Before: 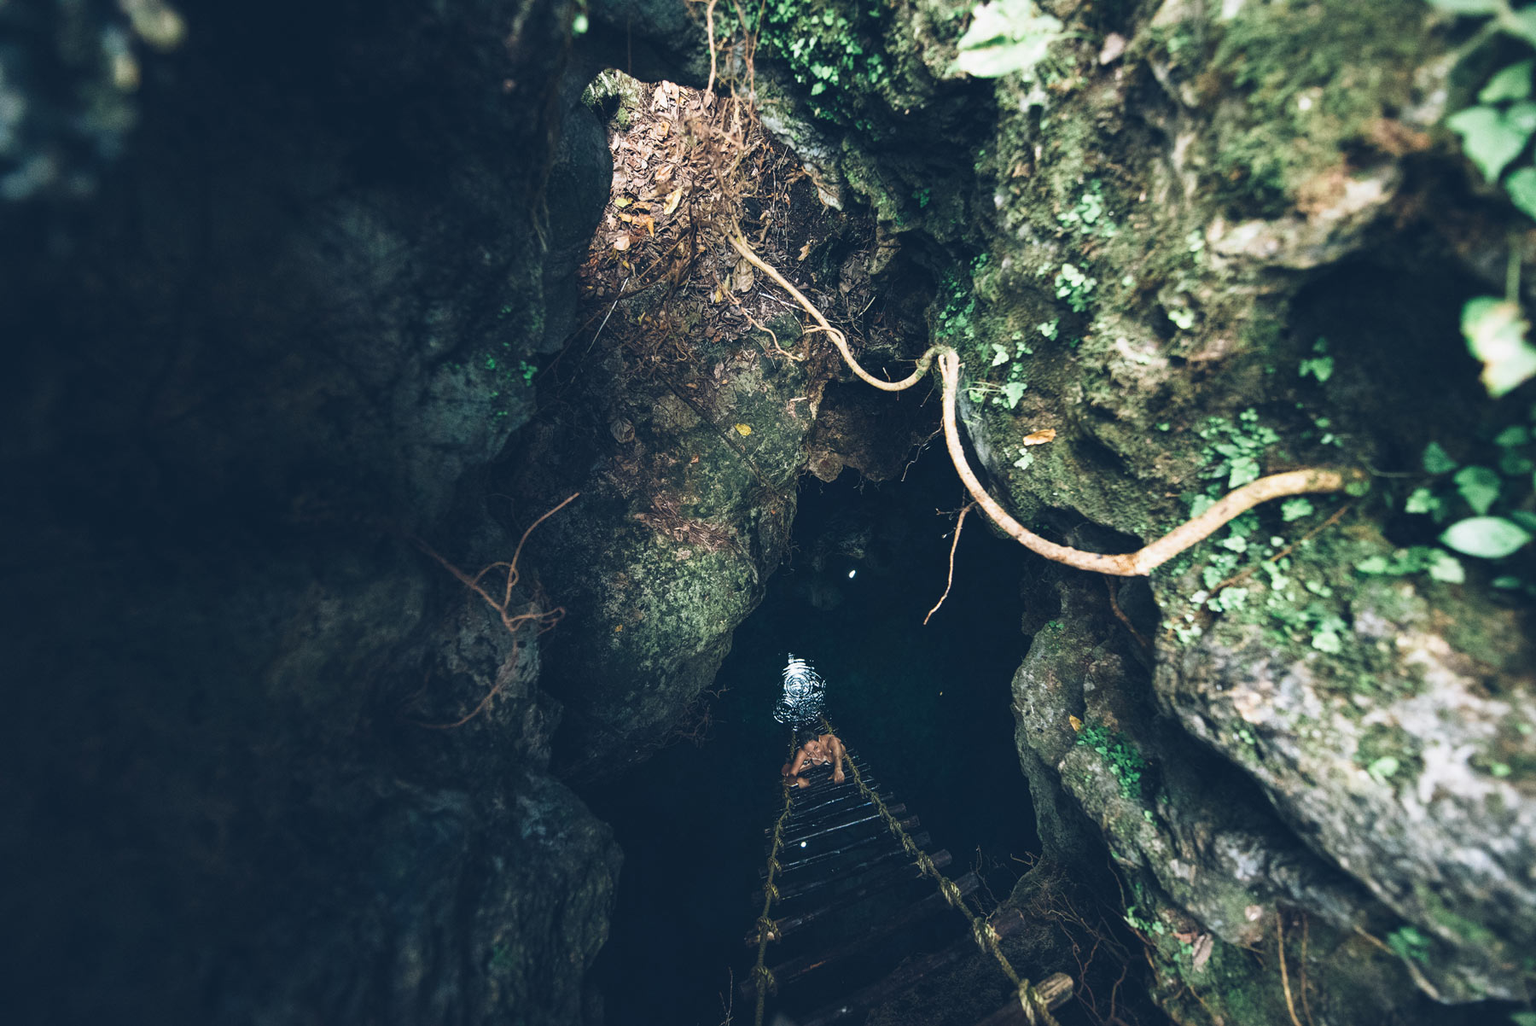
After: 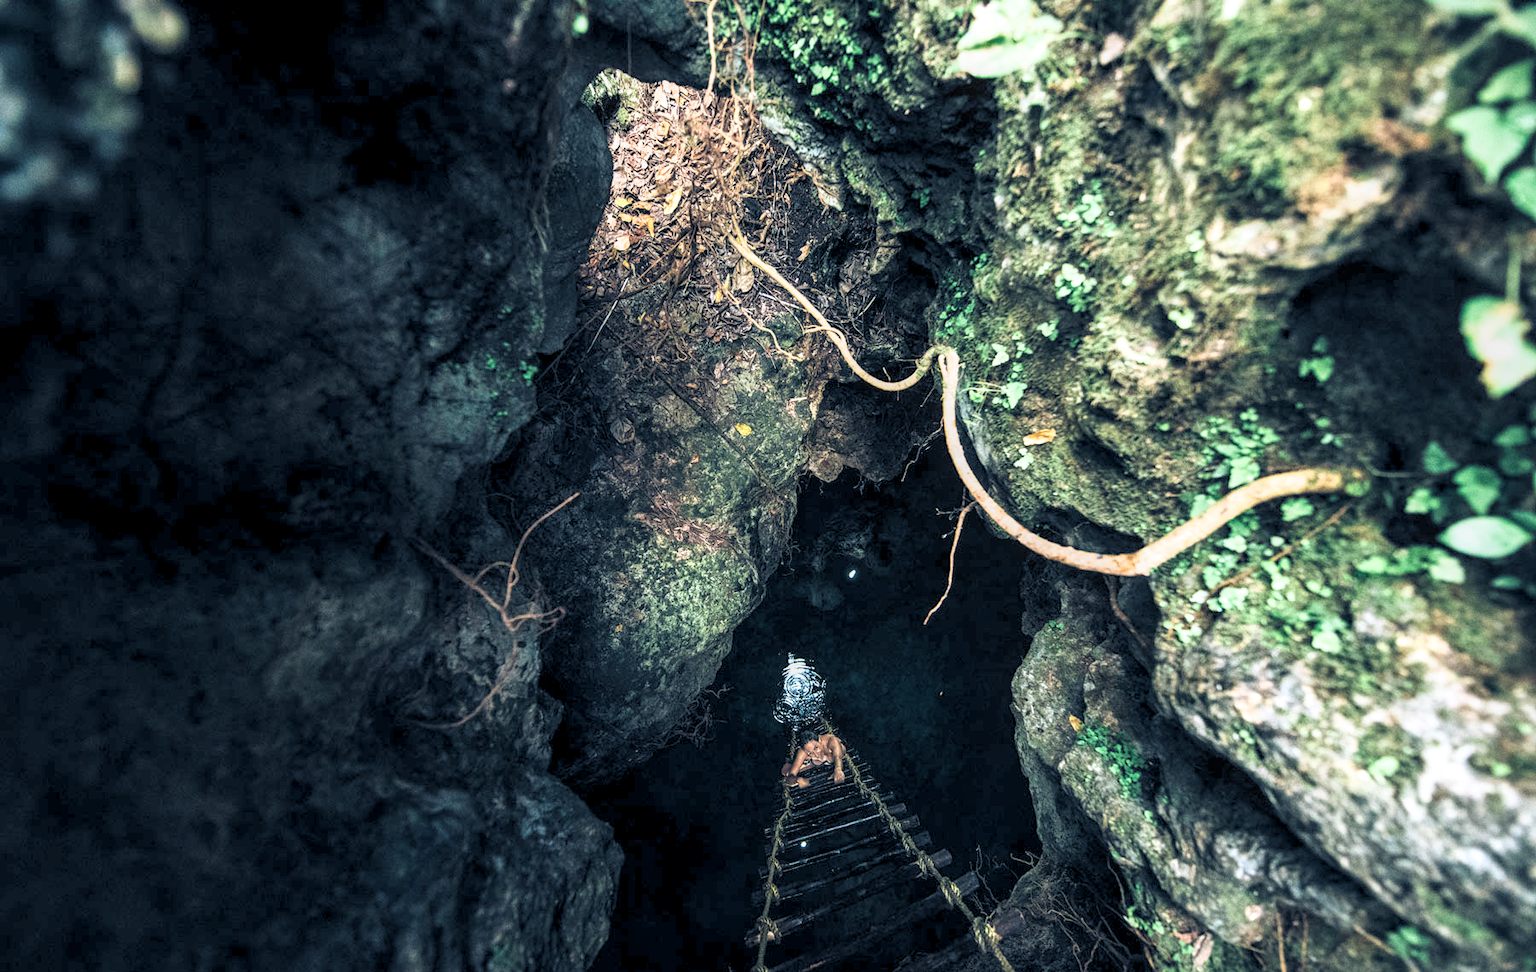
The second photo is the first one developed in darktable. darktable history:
base curve: curves: ch0 [(0, 0) (0.666, 0.806) (1, 1)]
local contrast: on, module defaults
crop and rotate: top 0%, bottom 5.097%
rgb levels: levels [[0.013, 0.434, 0.89], [0, 0.5, 1], [0, 0.5, 1]]
